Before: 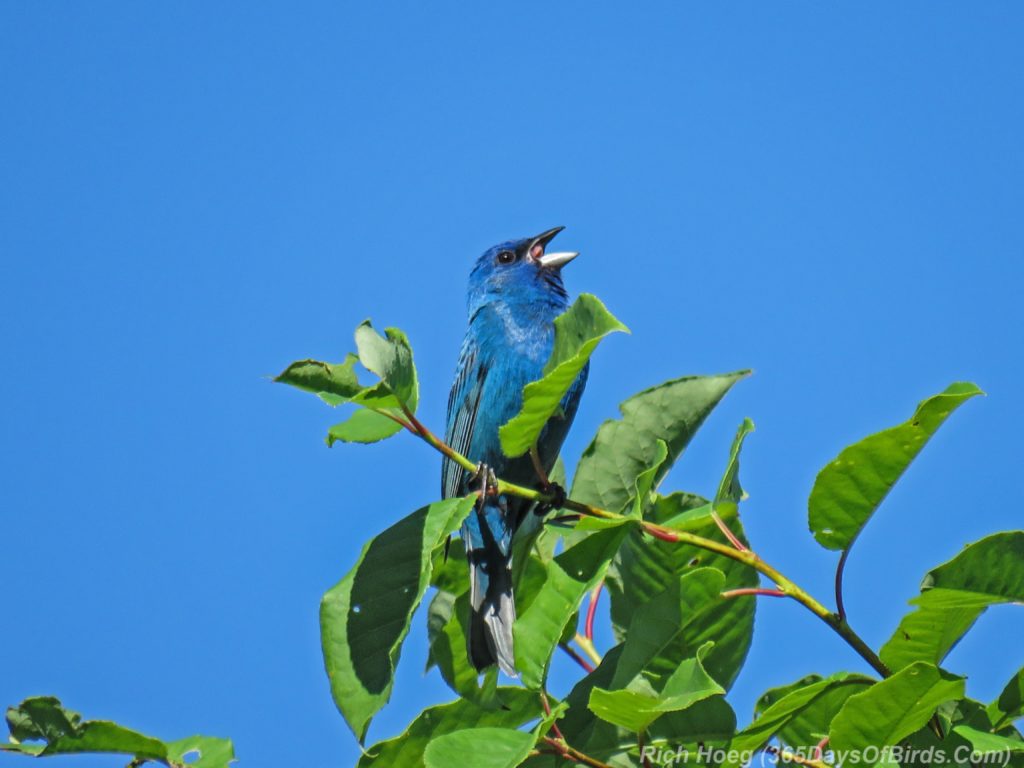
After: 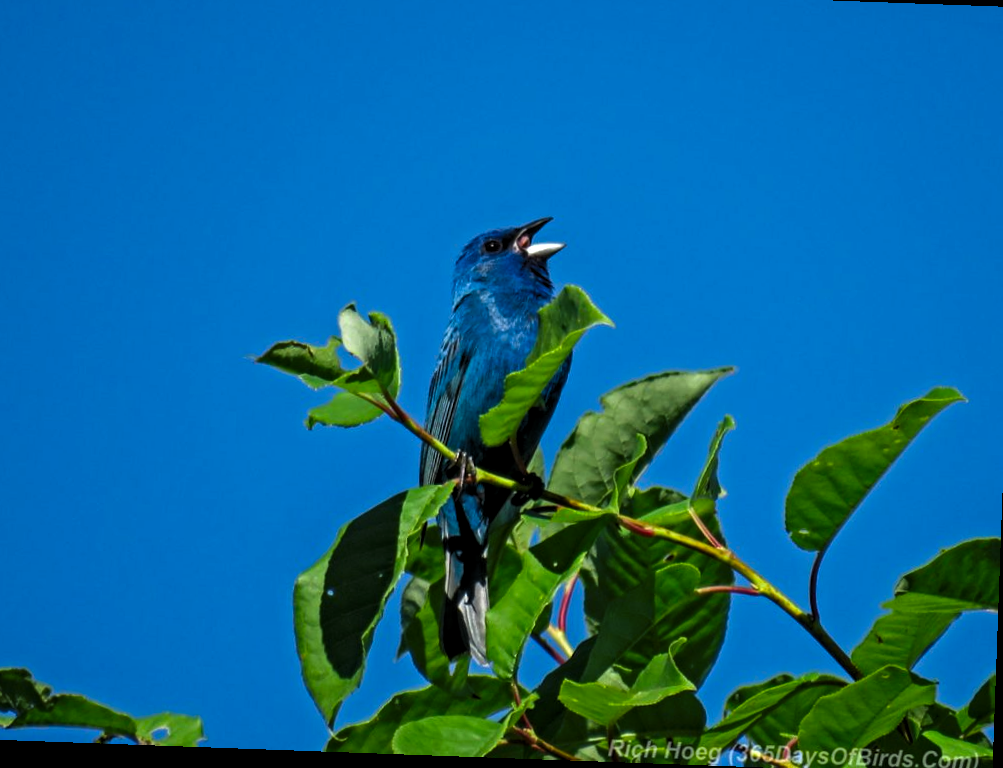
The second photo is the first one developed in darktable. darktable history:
tone equalizer: luminance estimator HSV value / RGB max
contrast brightness saturation: brightness -0.208, saturation 0.082
crop and rotate: angle -2.07°, left 3.09%, top 3.715%, right 1.42%, bottom 0.755%
levels: levels [0.052, 0.496, 0.908]
